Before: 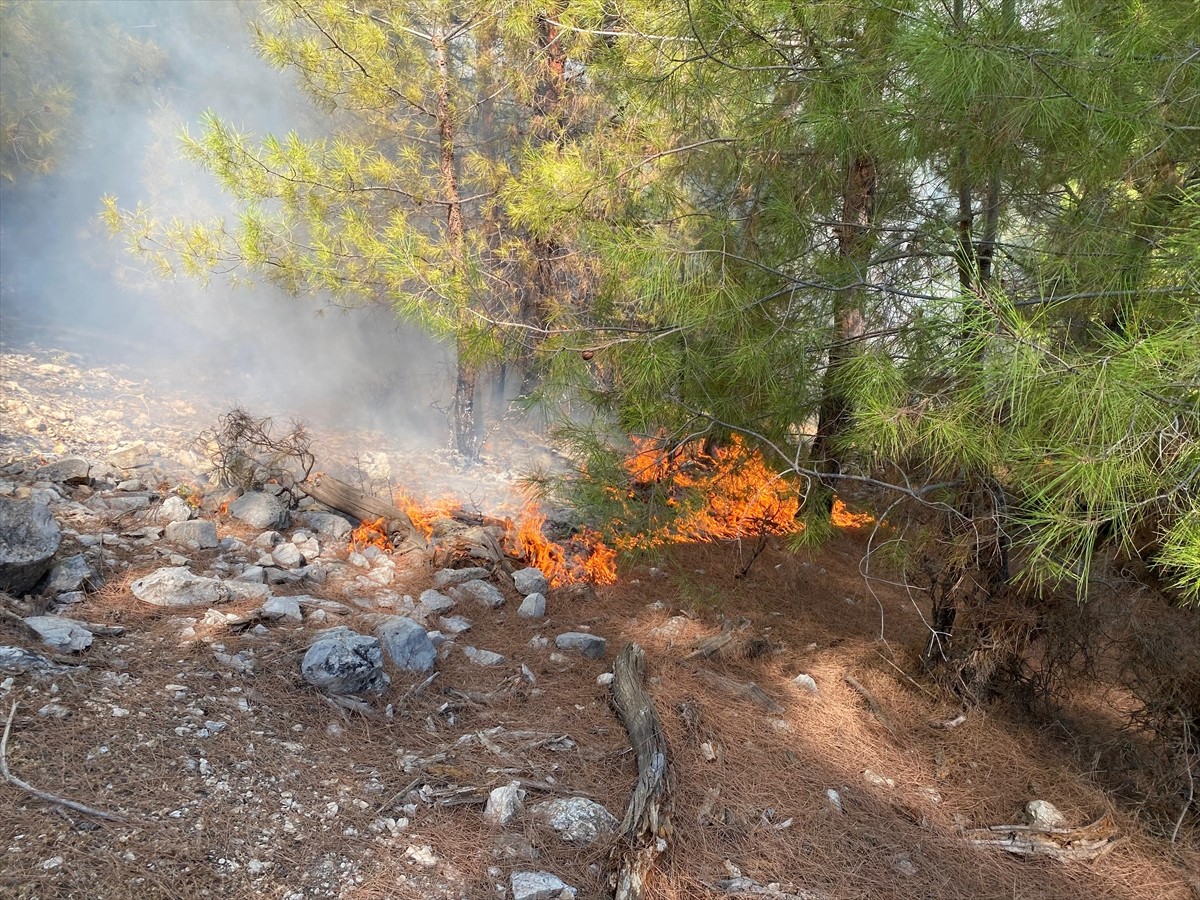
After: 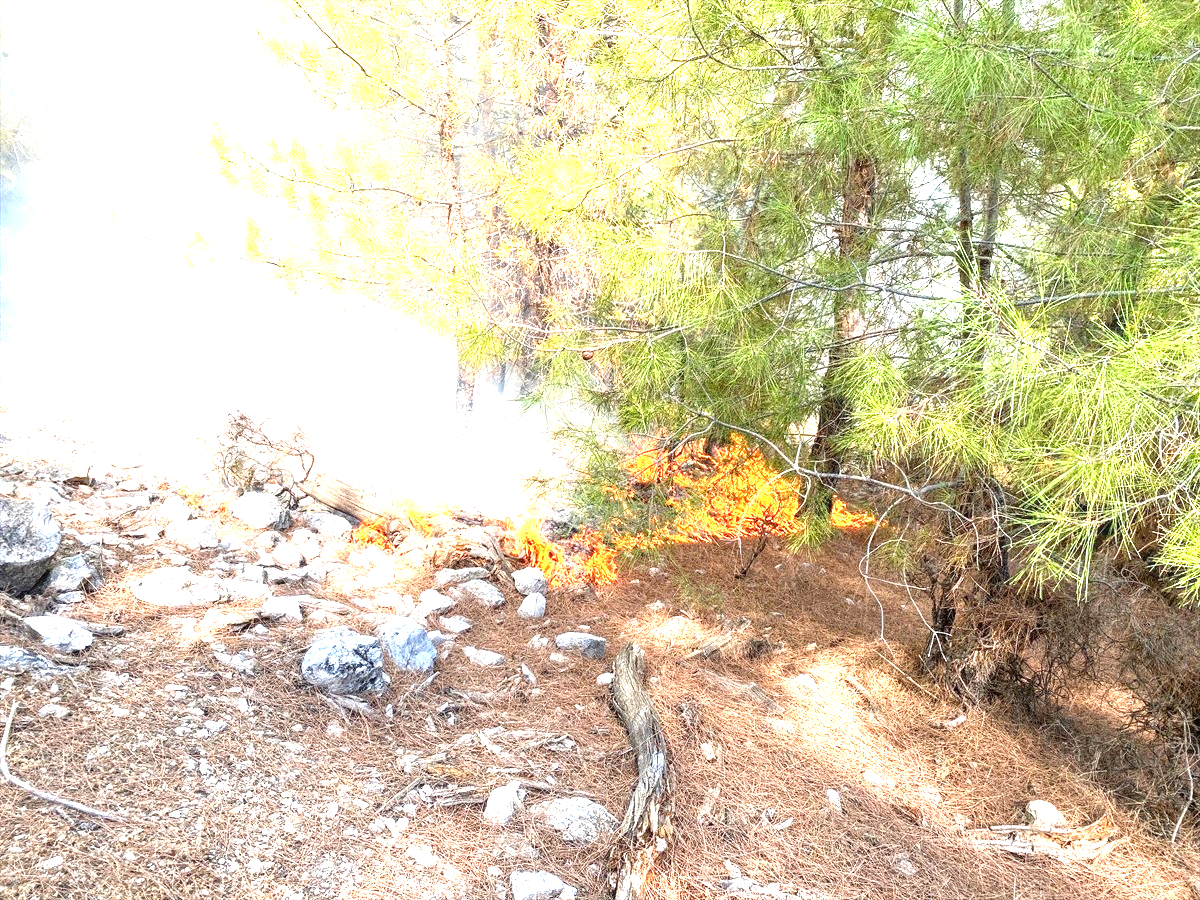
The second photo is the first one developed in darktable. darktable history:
grain: coarseness 14.49 ISO, strength 48.04%, mid-tones bias 35%
local contrast: on, module defaults
exposure: exposure 2.04 EV, compensate highlight preservation false
